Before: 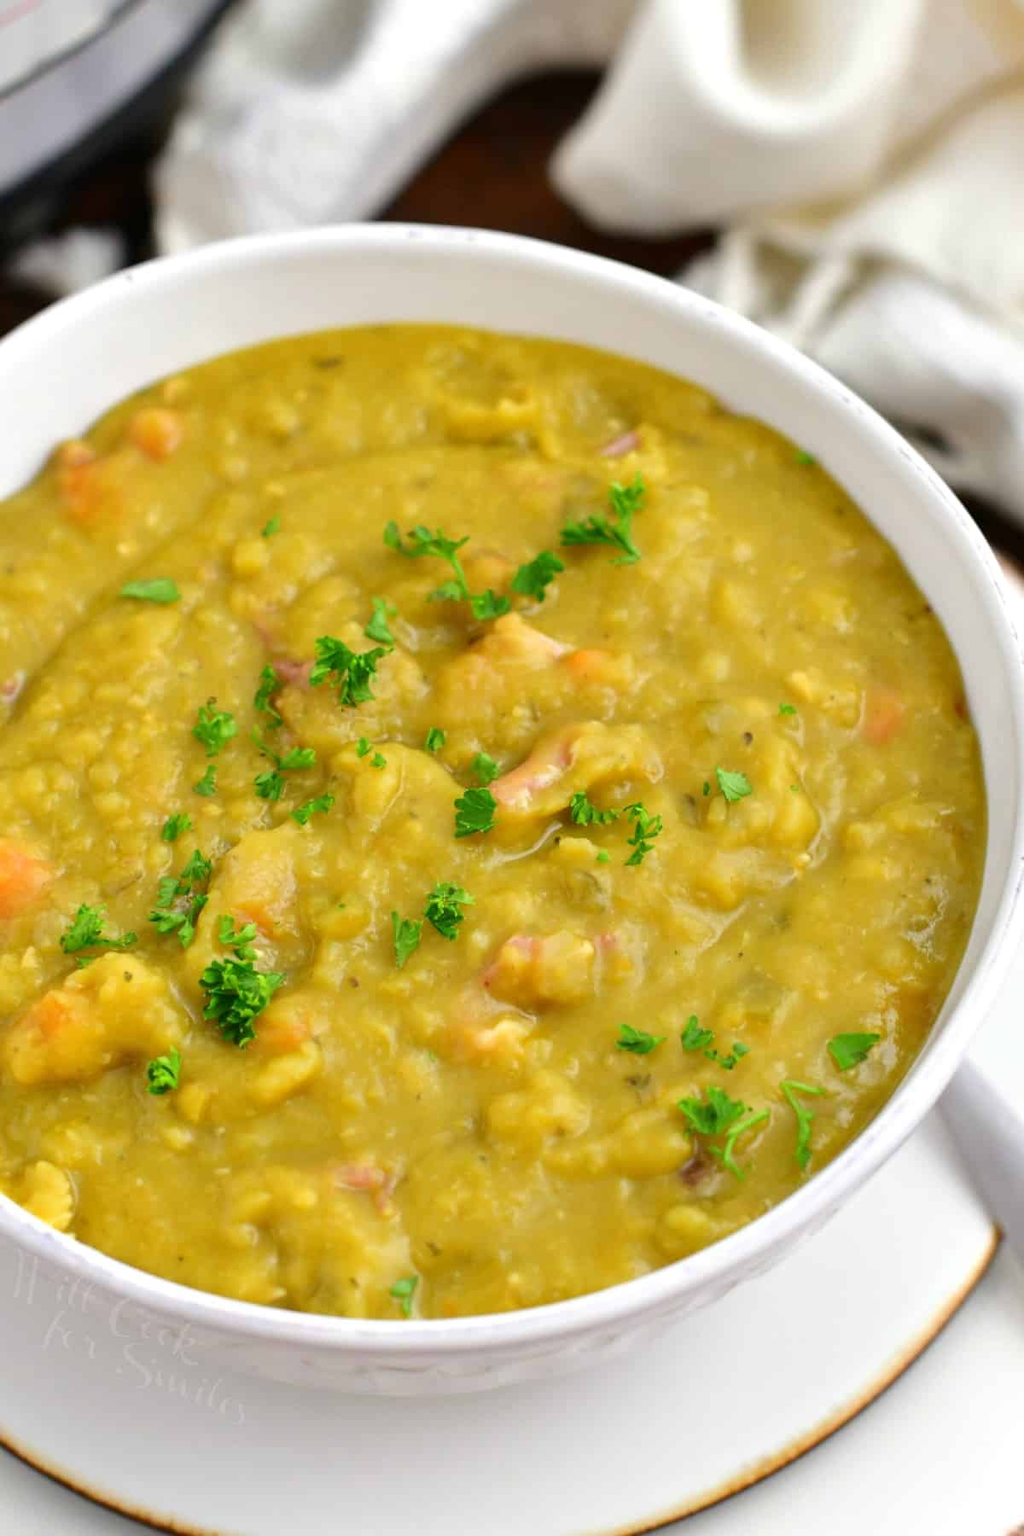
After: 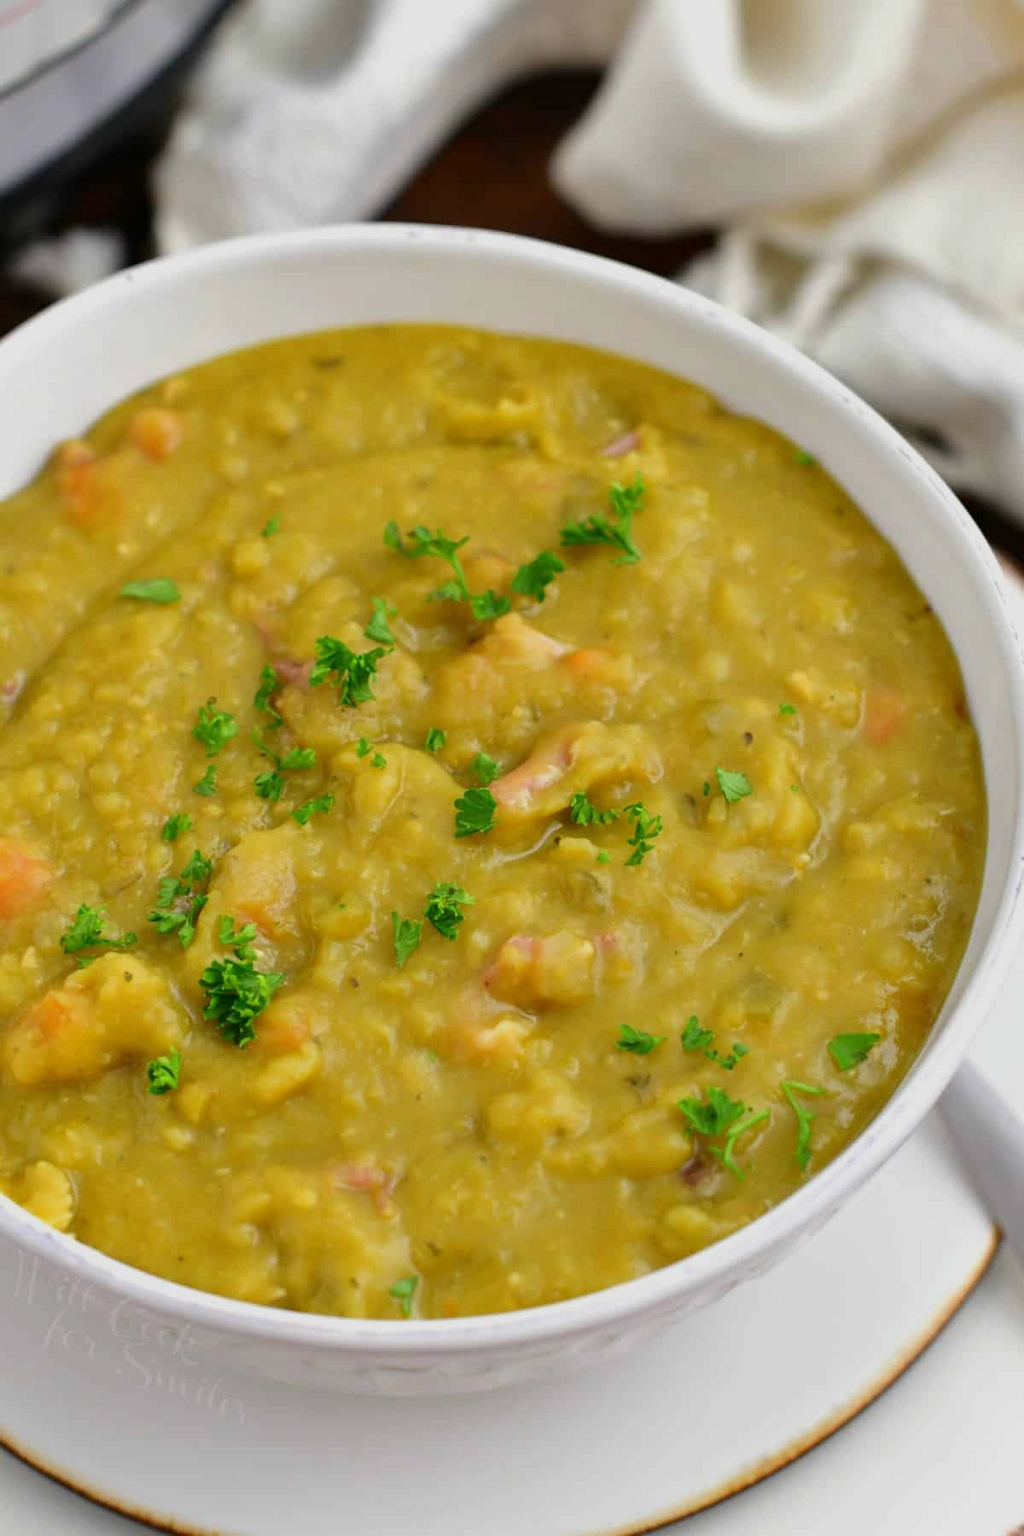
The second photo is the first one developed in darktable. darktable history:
exposure: exposure -0.385 EV, compensate highlight preservation false
